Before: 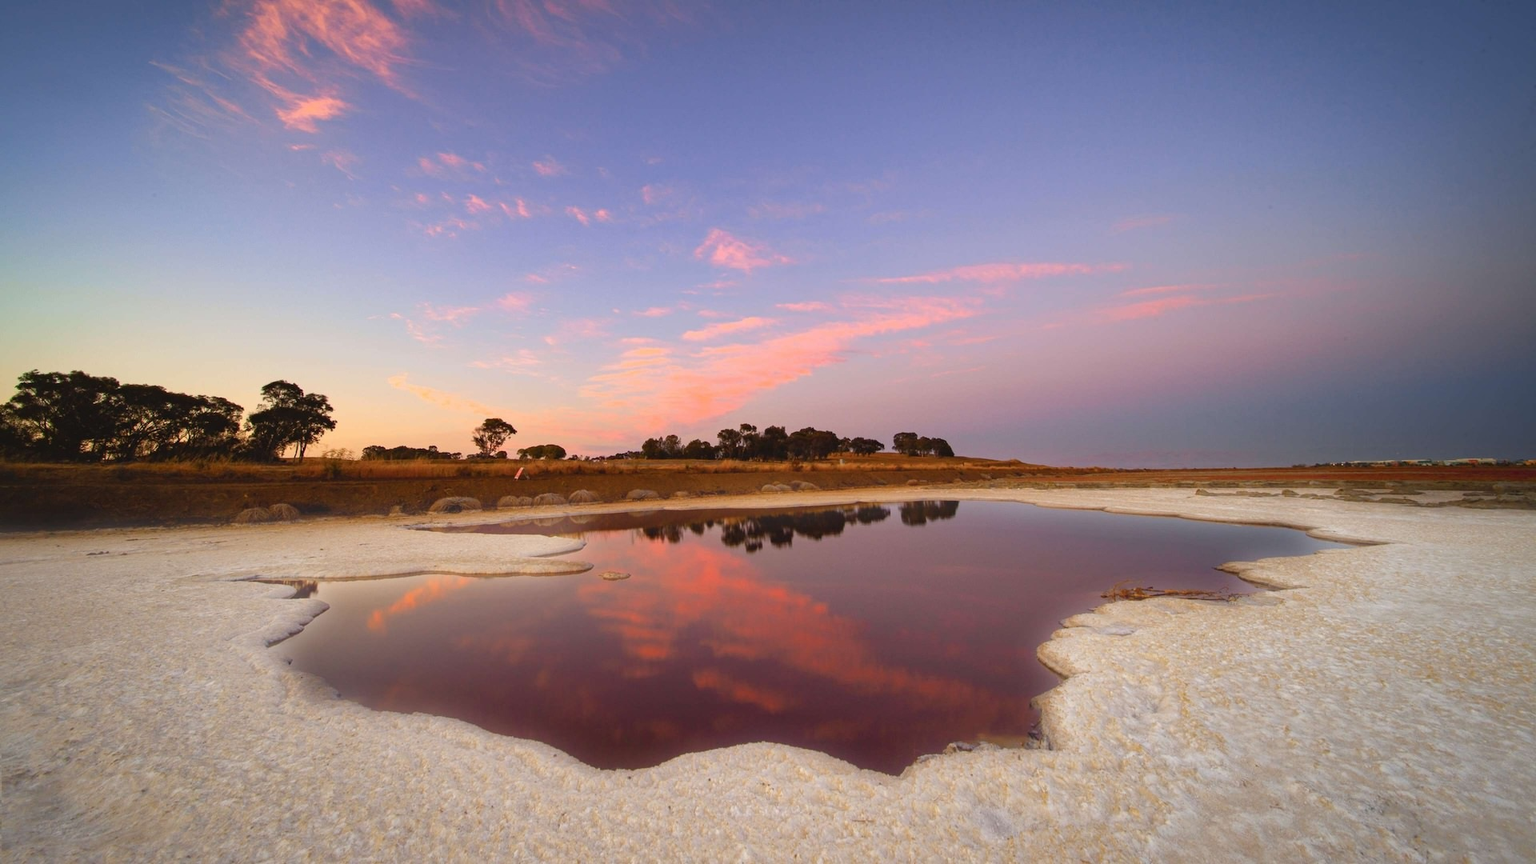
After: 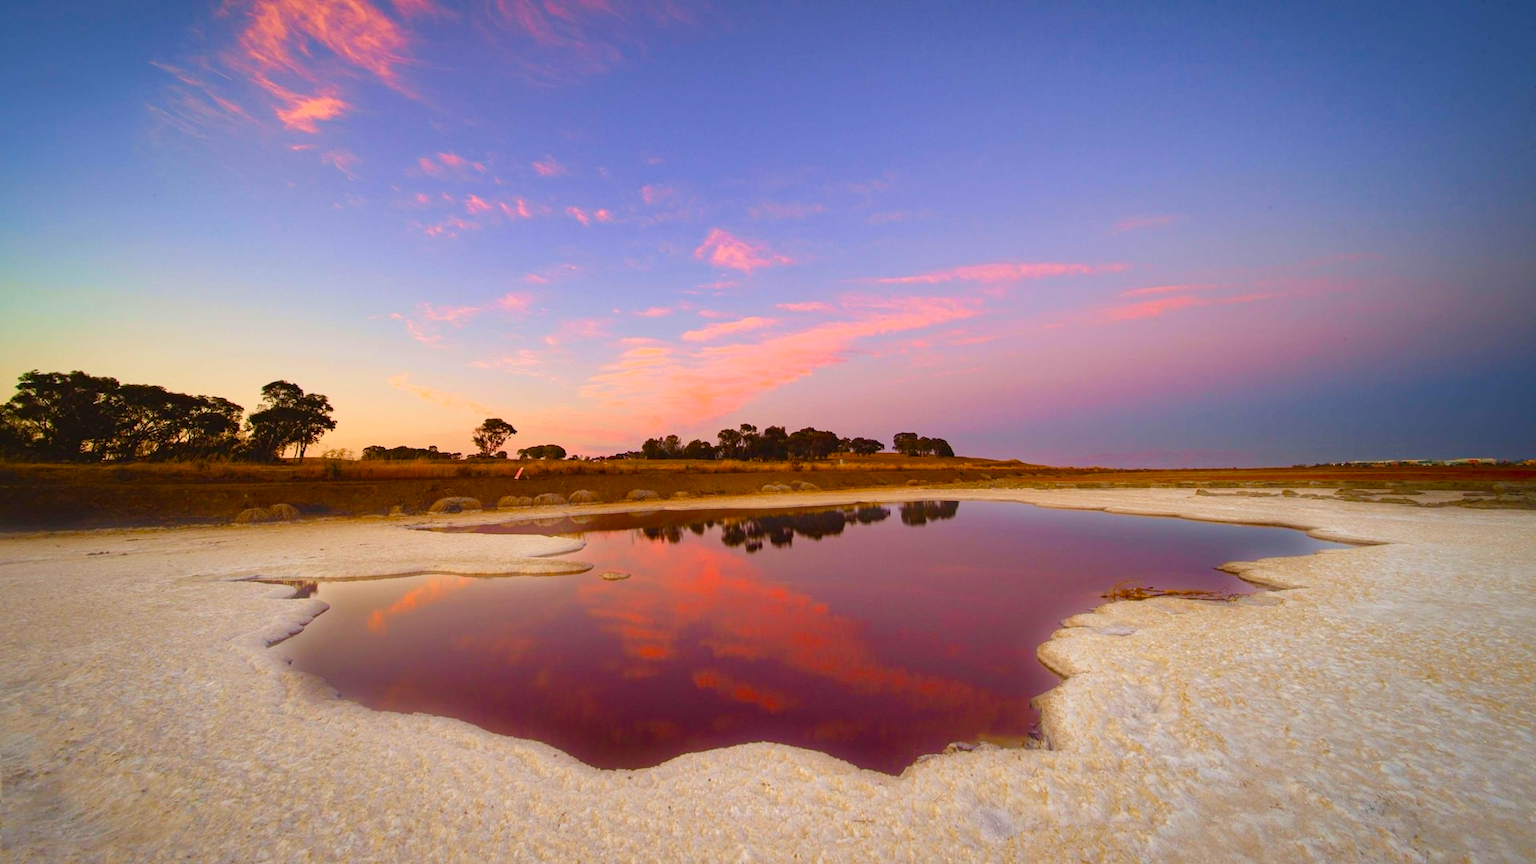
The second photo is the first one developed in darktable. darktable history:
color balance rgb: perceptual saturation grading › global saturation 35%, perceptual saturation grading › highlights -30%, perceptual saturation grading › shadows 35%, perceptual brilliance grading › global brilliance 3%, perceptual brilliance grading › highlights -3%, perceptual brilliance grading › shadows 3%
velvia: strength 30%
exposure: black level correction 0.001, compensate highlight preservation false
white balance: emerald 1
